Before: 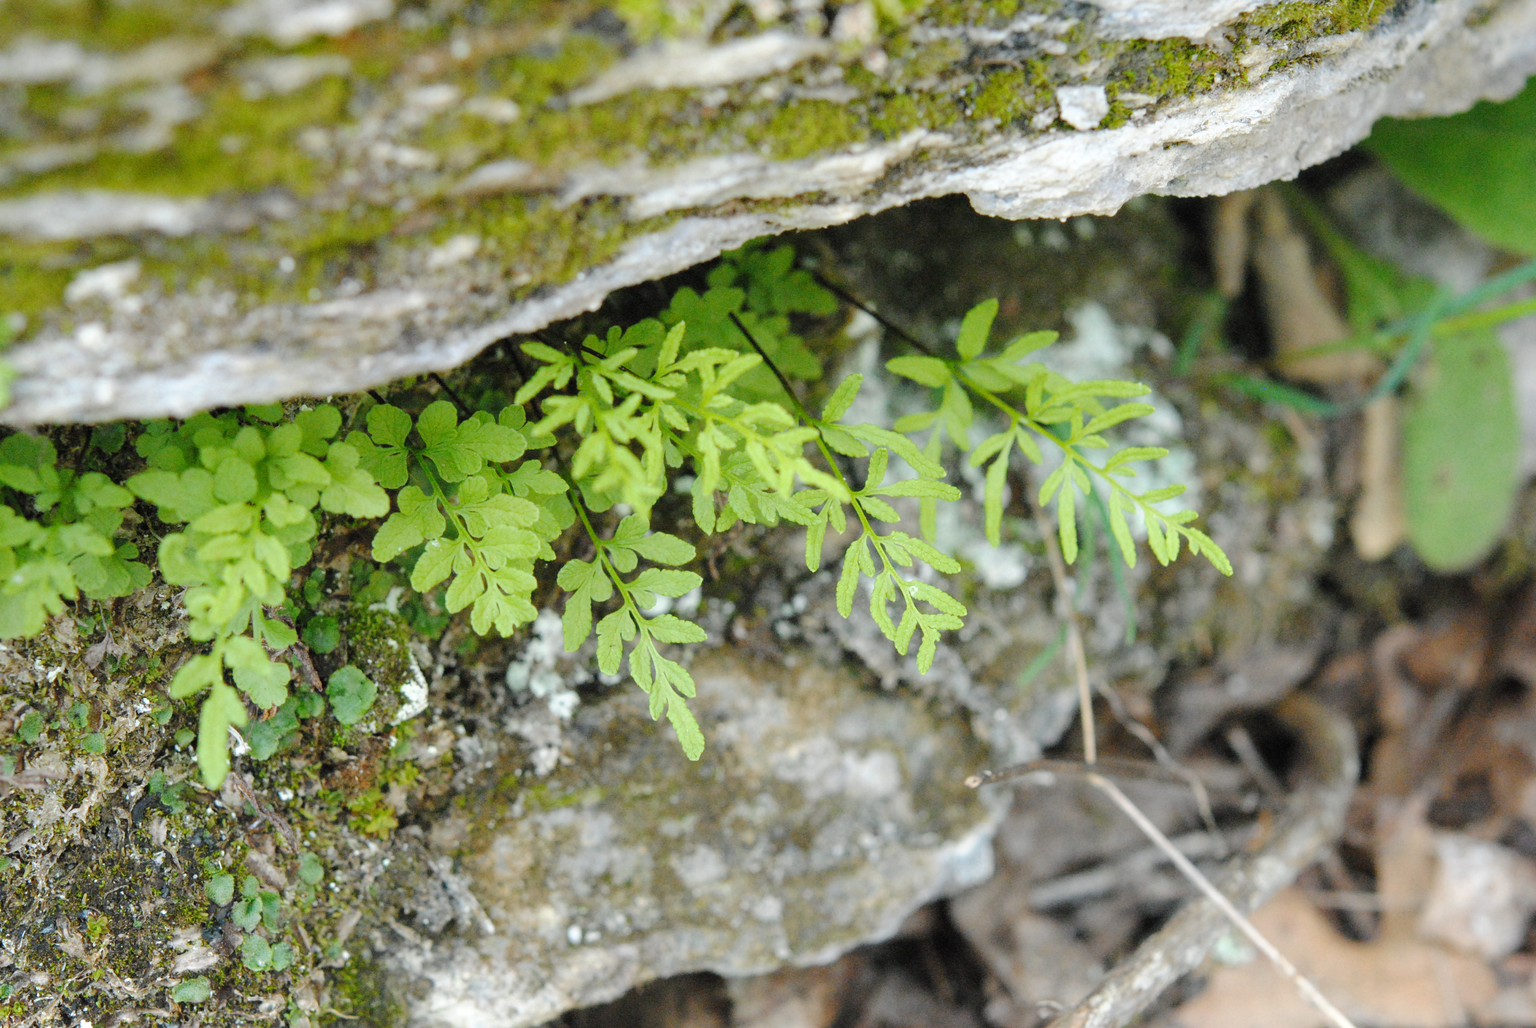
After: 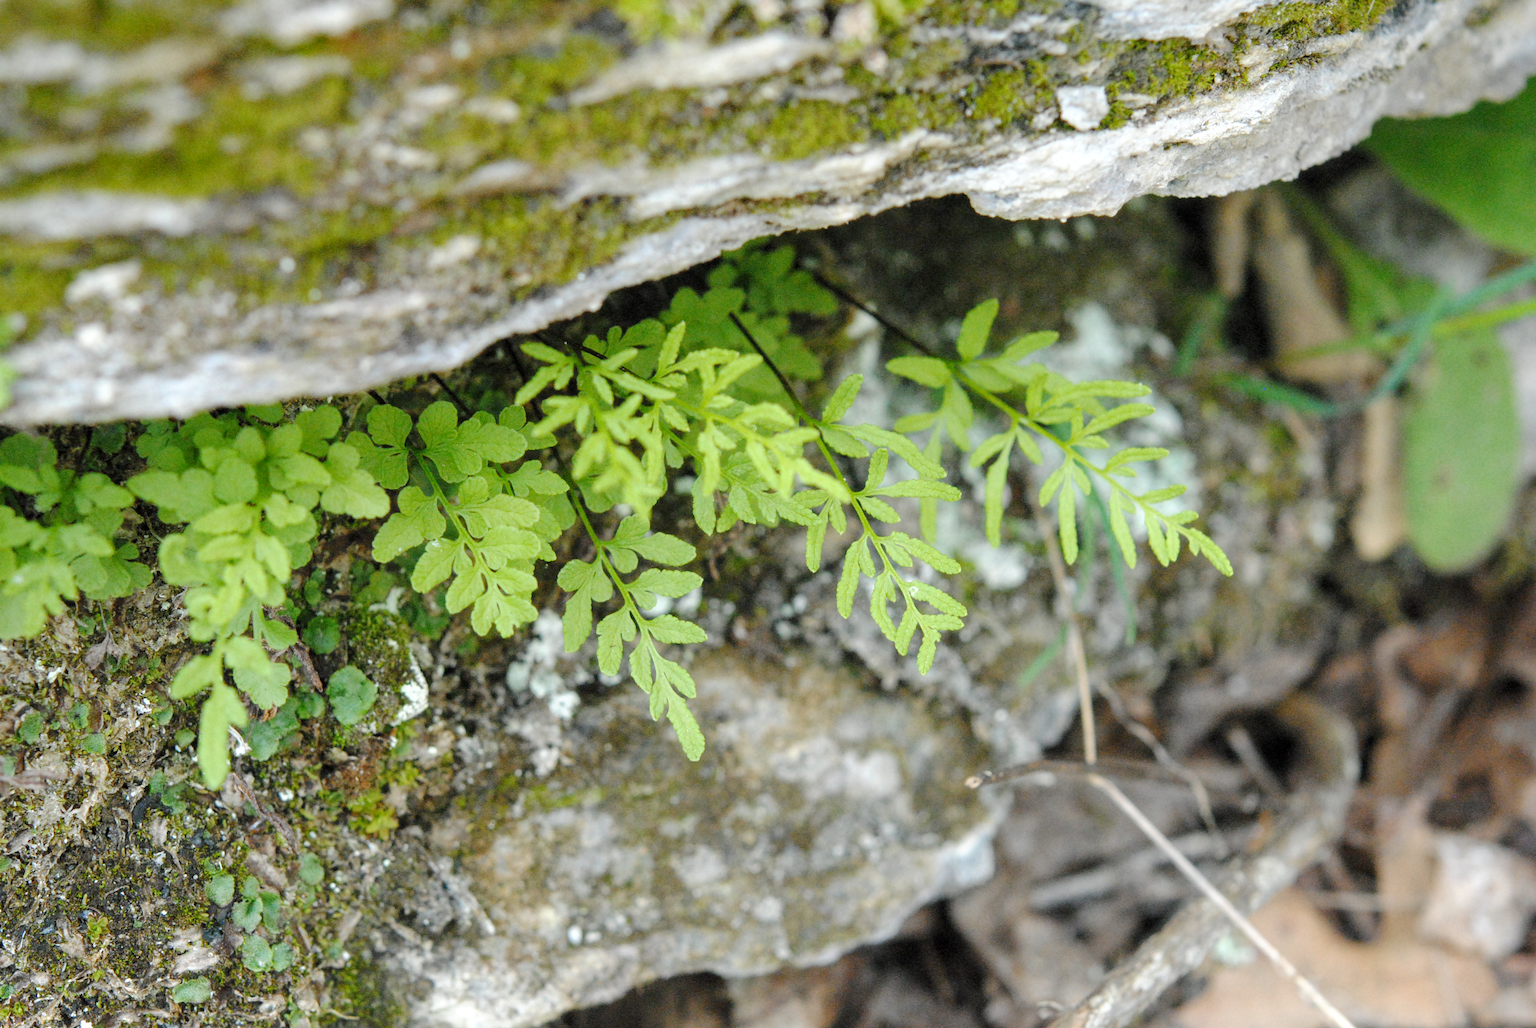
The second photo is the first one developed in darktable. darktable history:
white balance: emerald 1
local contrast: highlights 100%, shadows 100%, detail 120%, midtone range 0.2
